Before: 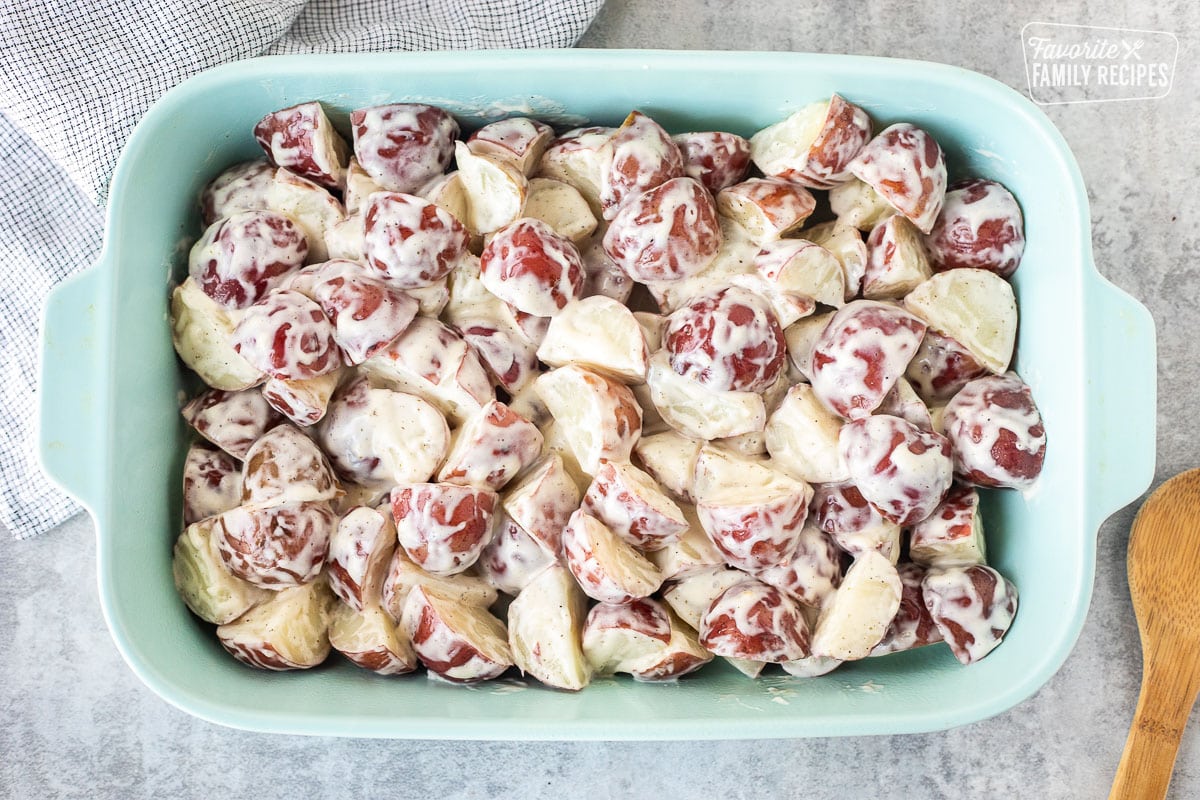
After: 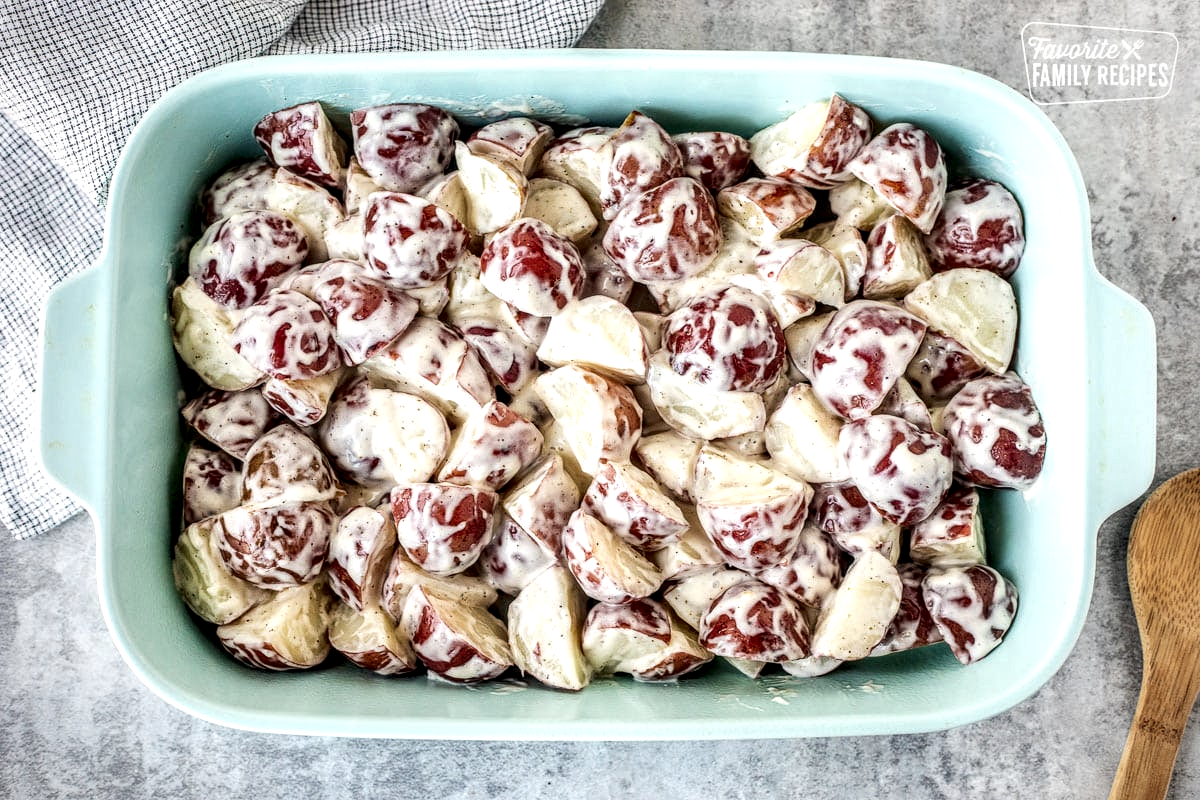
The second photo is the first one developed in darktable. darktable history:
vignetting: fall-off radius 82.48%
local contrast: highlights 18%, detail 186%
